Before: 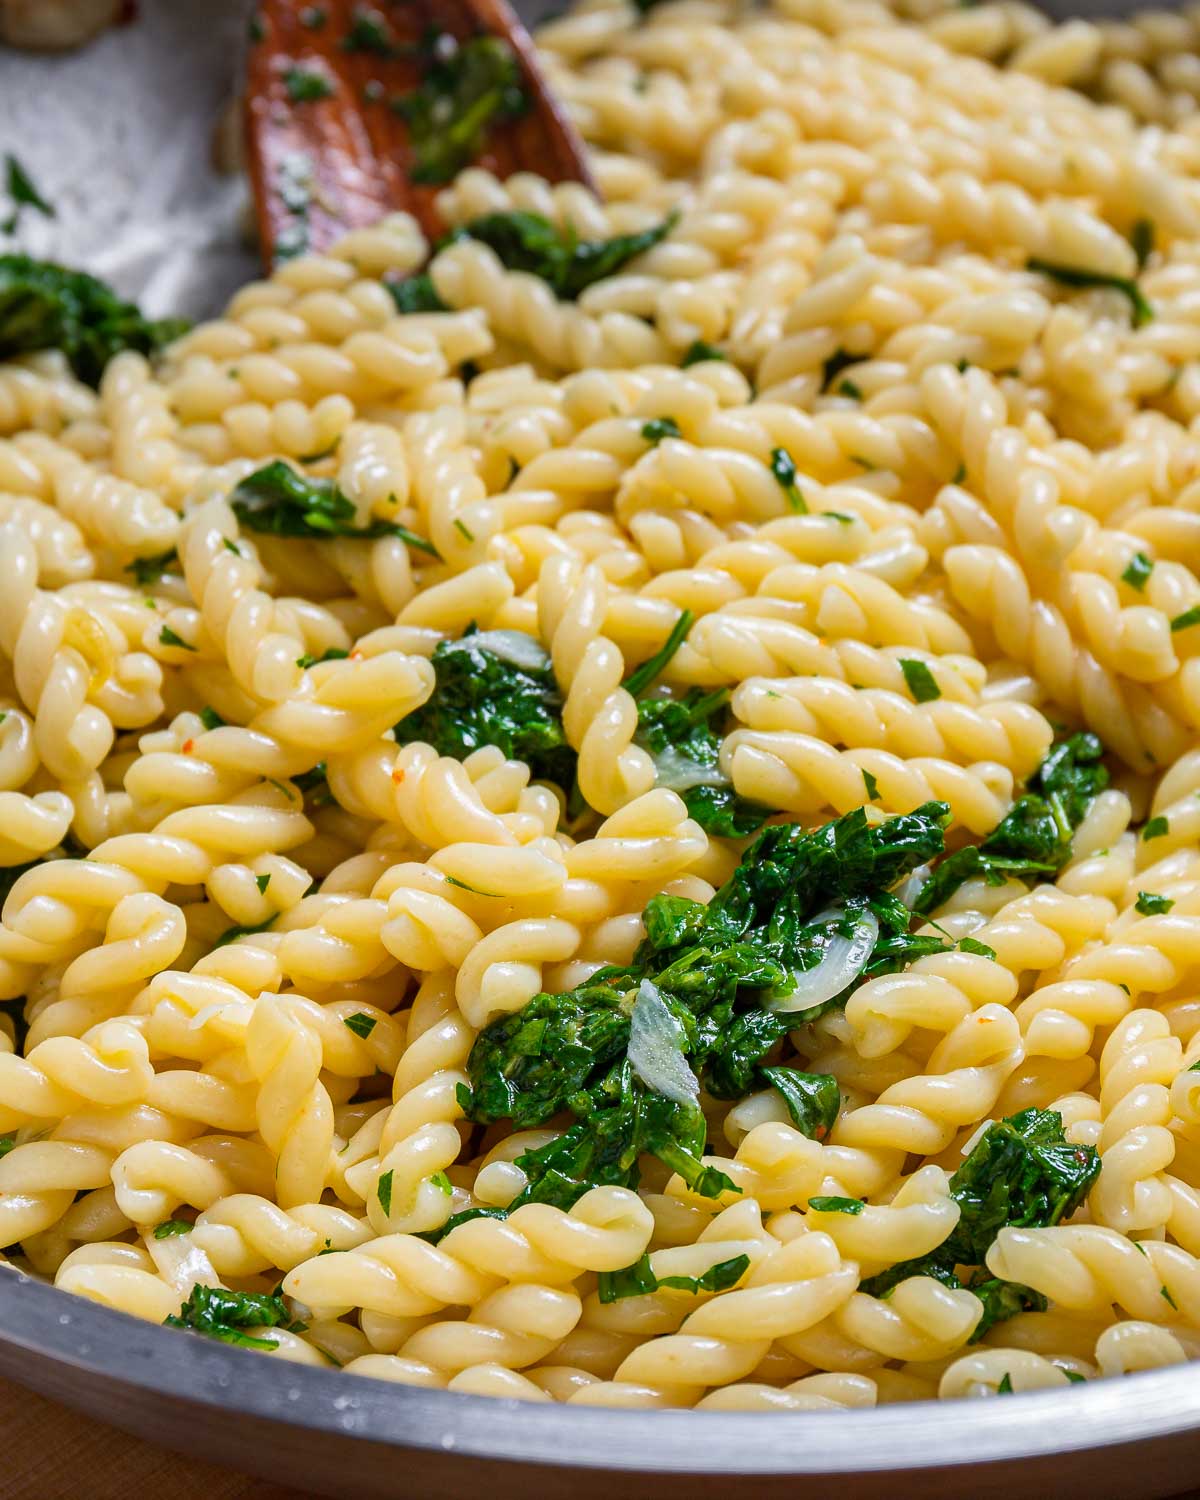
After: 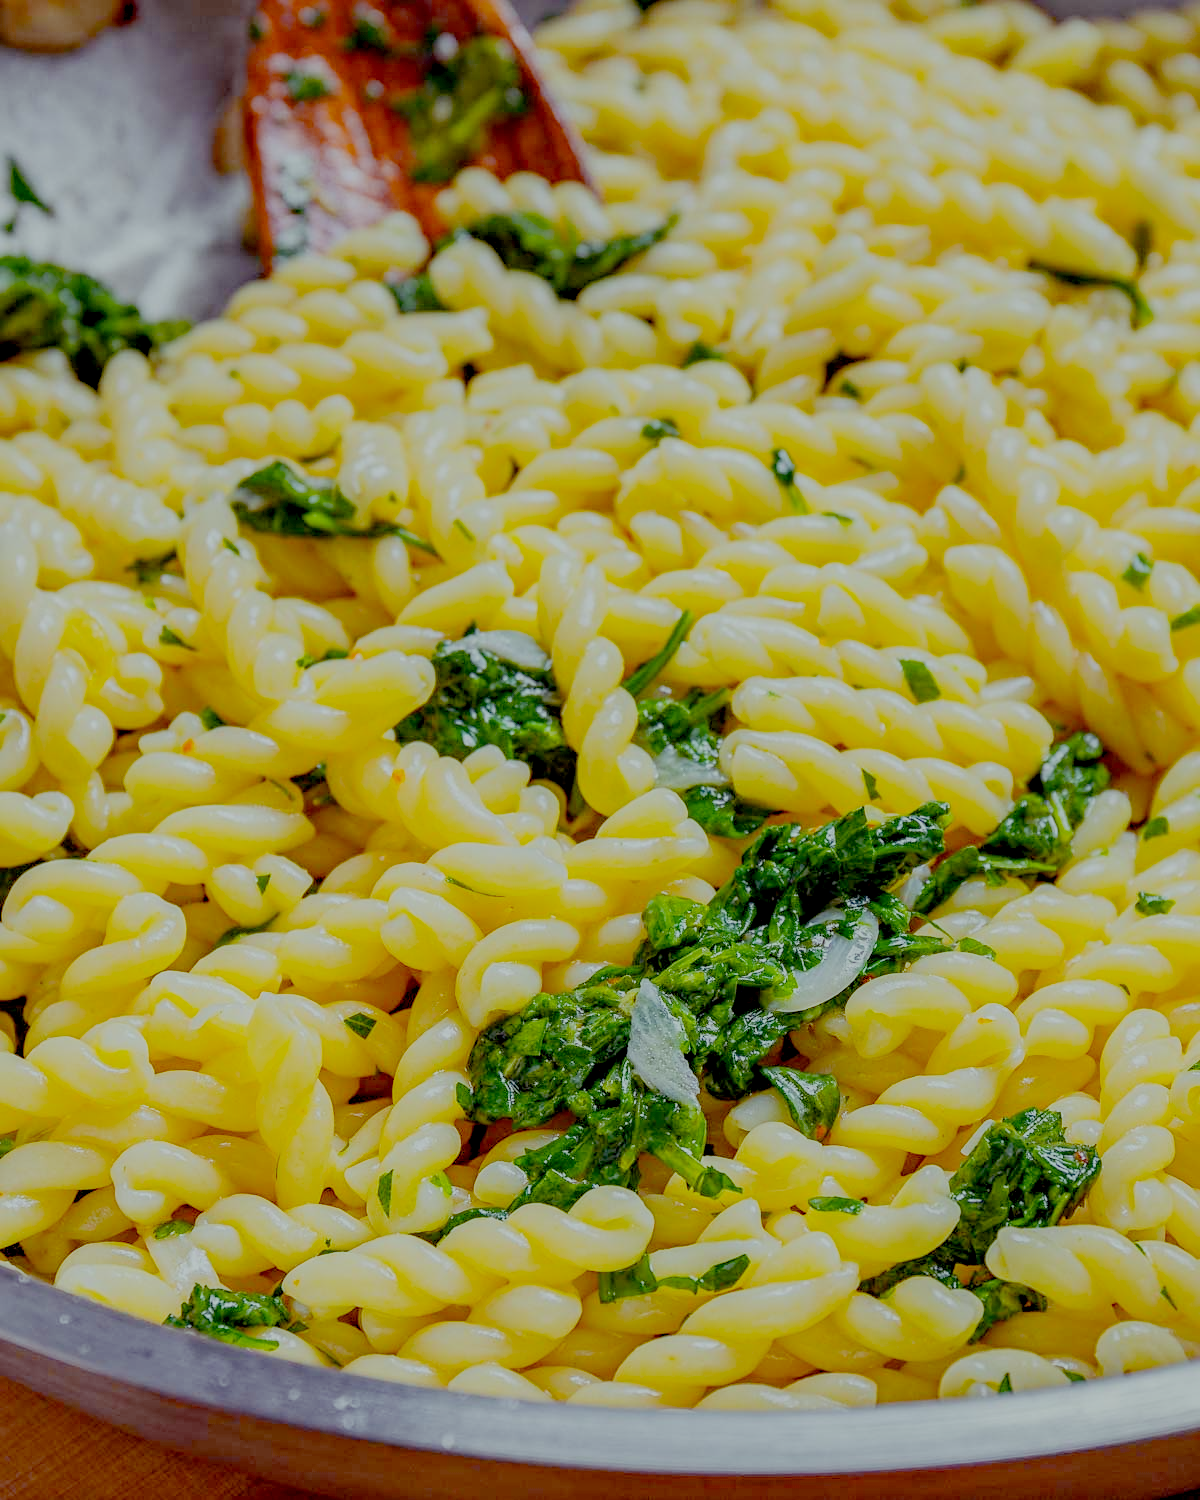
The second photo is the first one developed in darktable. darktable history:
sharpen: amount 0.2
filmic rgb: white relative exposure 8 EV, threshold 3 EV, structure ↔ texture 100%, target black luminance 0%, hardness 2.44, latitude 76.53%, contrast 0.562, shadows ↔ highlights balance 0%, preserve chrominance no, color science v4 (2020), iterations of high-quality reconstruction 10, type of noise poissonian, enable highlight reconstruction true
haze removal: compatibility mode true, adaptive false
local contrast: on, module defaults
color balance rgb: shadows lift › luminance 0.49%, shadows lift › chroma 6.83%, shadows lift › hue 300.29°, power › hue 208.98°, highlights gain › luminance 20.24%, highlights gain › chroma 2.73%, highlights gain › hue 173.85°, perceptual saturation grading › global saturation 18.05%
contrast brightness saturation: contrast 0.05, brightness 0.06, saturation 0.01
color zones: curves: ch0 [(0.224, 0.526) (0.75, 0.5)]; ch1 [(0.055, 0.526) (0.224, 0.761) (0.377, 0.526) (0.75, 0.5)]
